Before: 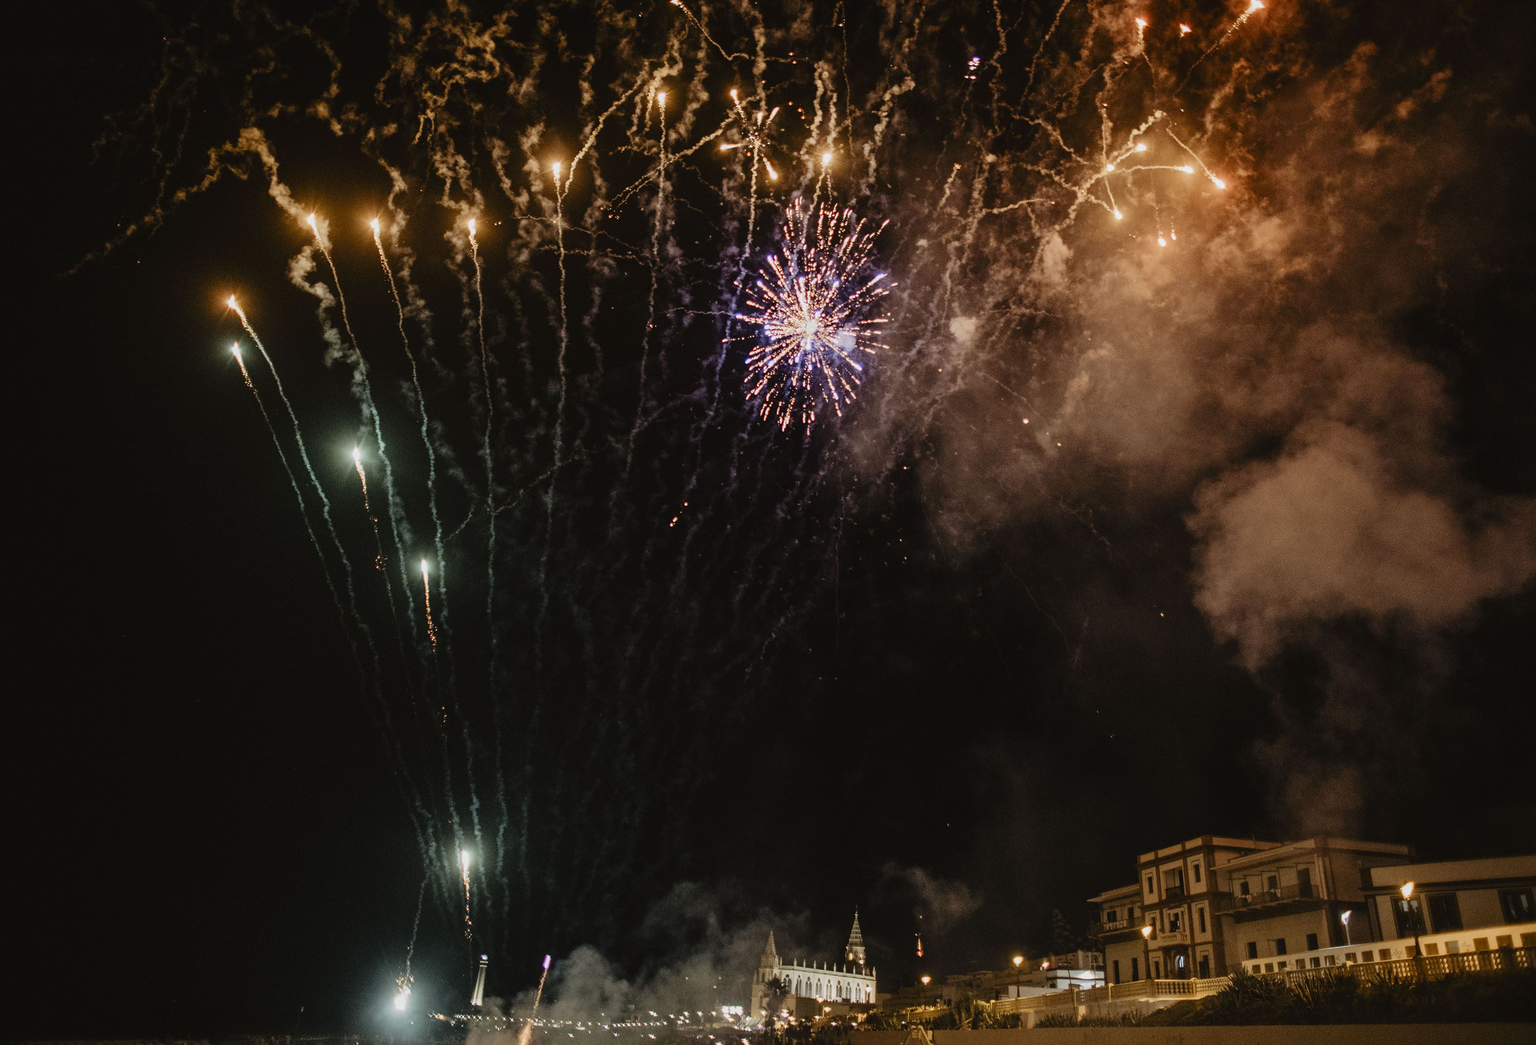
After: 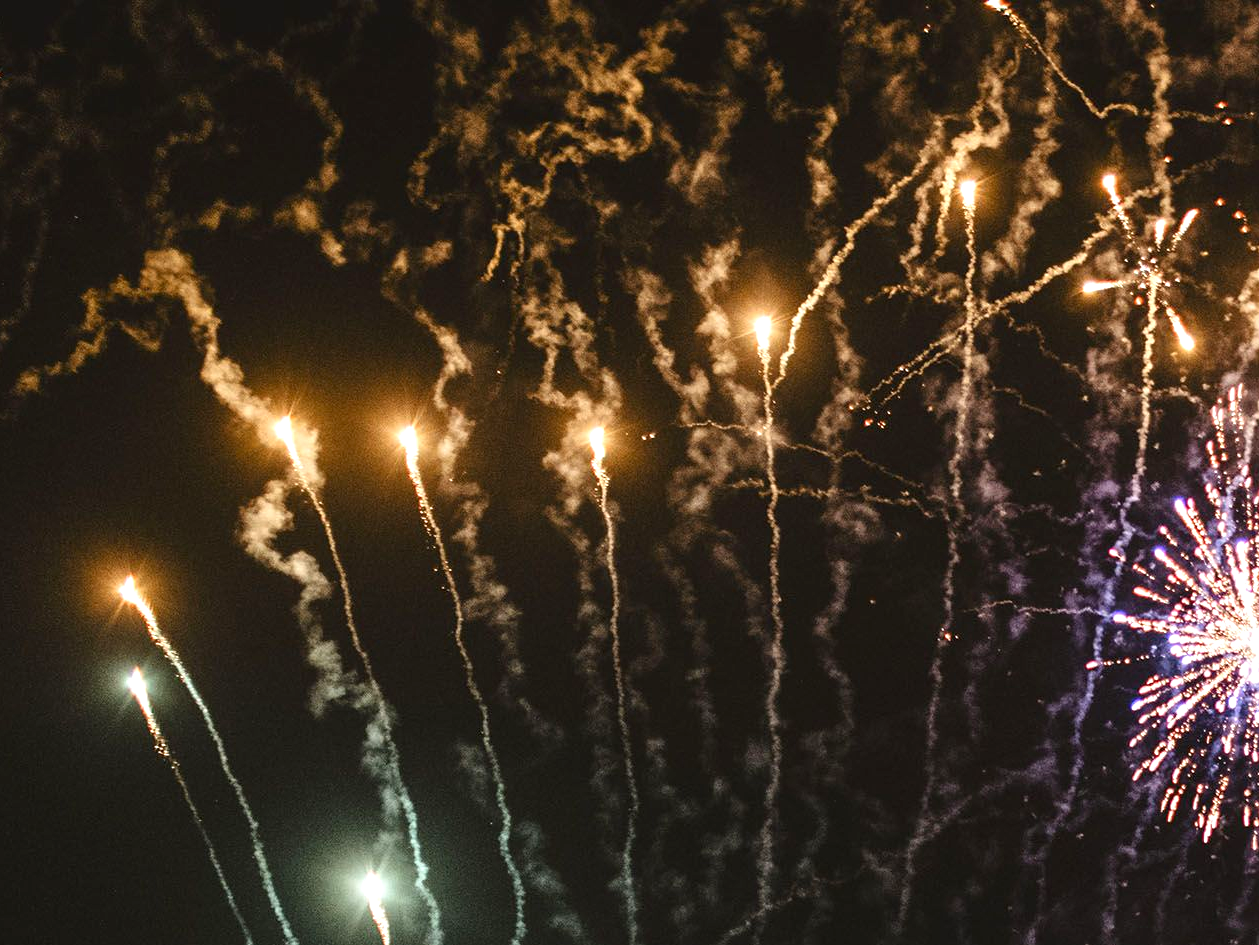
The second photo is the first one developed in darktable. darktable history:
crop and rotate: left 10.817%, top 0.062%, right 47.194%, bottom 53.626%
exposure: exposure 0.935 EV, compensate highlight preservation false
